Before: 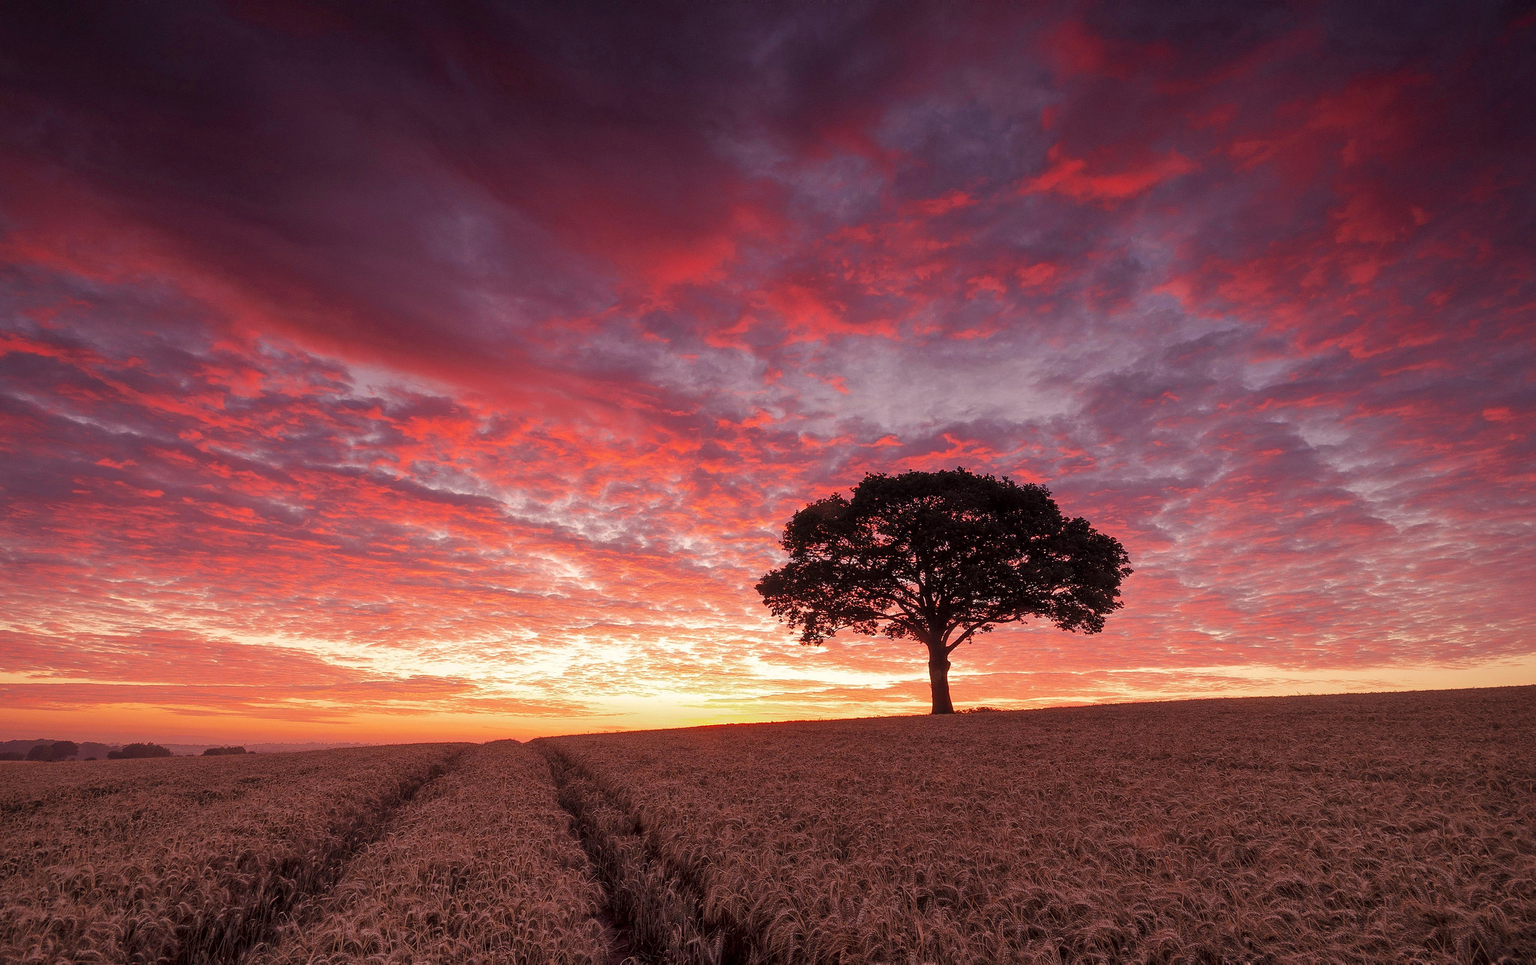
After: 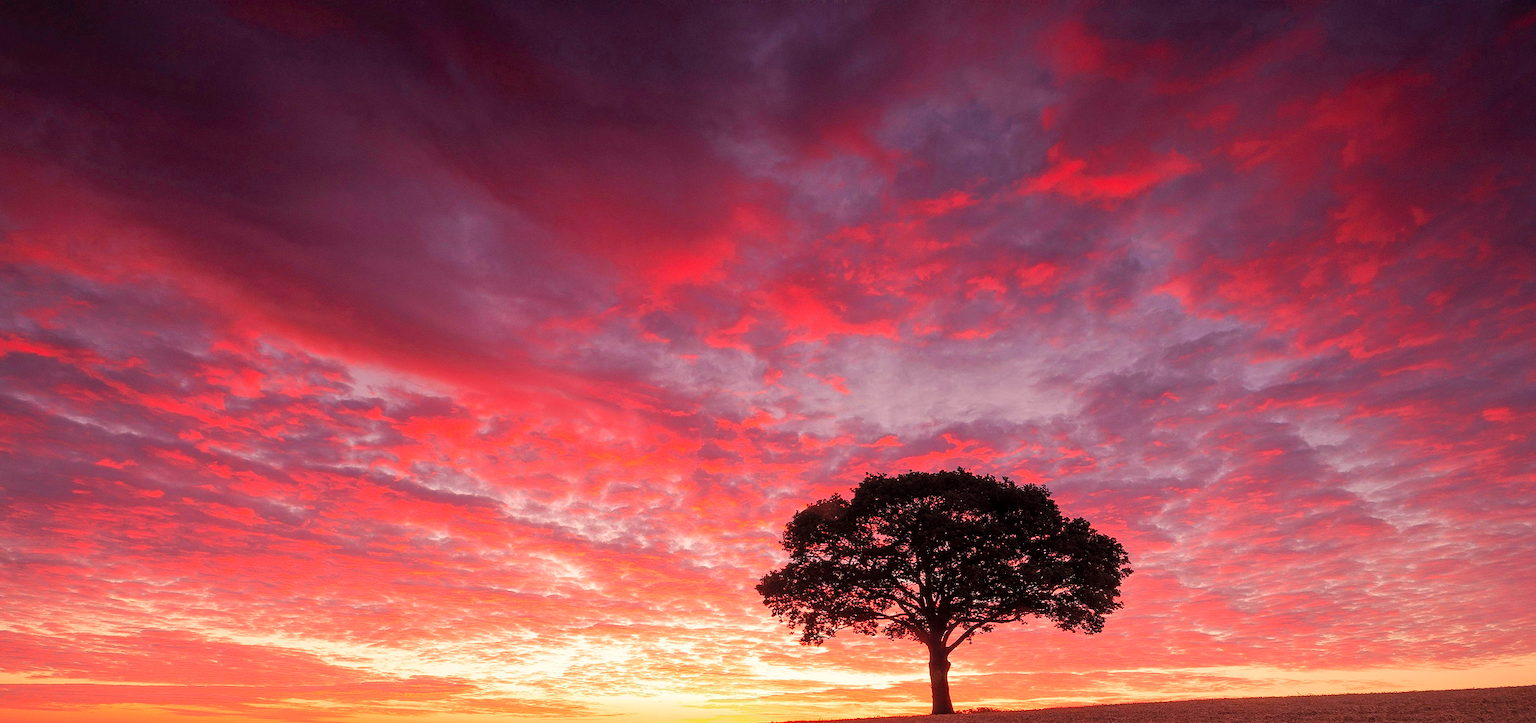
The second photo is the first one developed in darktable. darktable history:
exposure: compensate highlight preservation false
crop: bottom 24.988%
contrast brightness saturation: contrast 0.03, brightness 0.06, saturation 0.13
